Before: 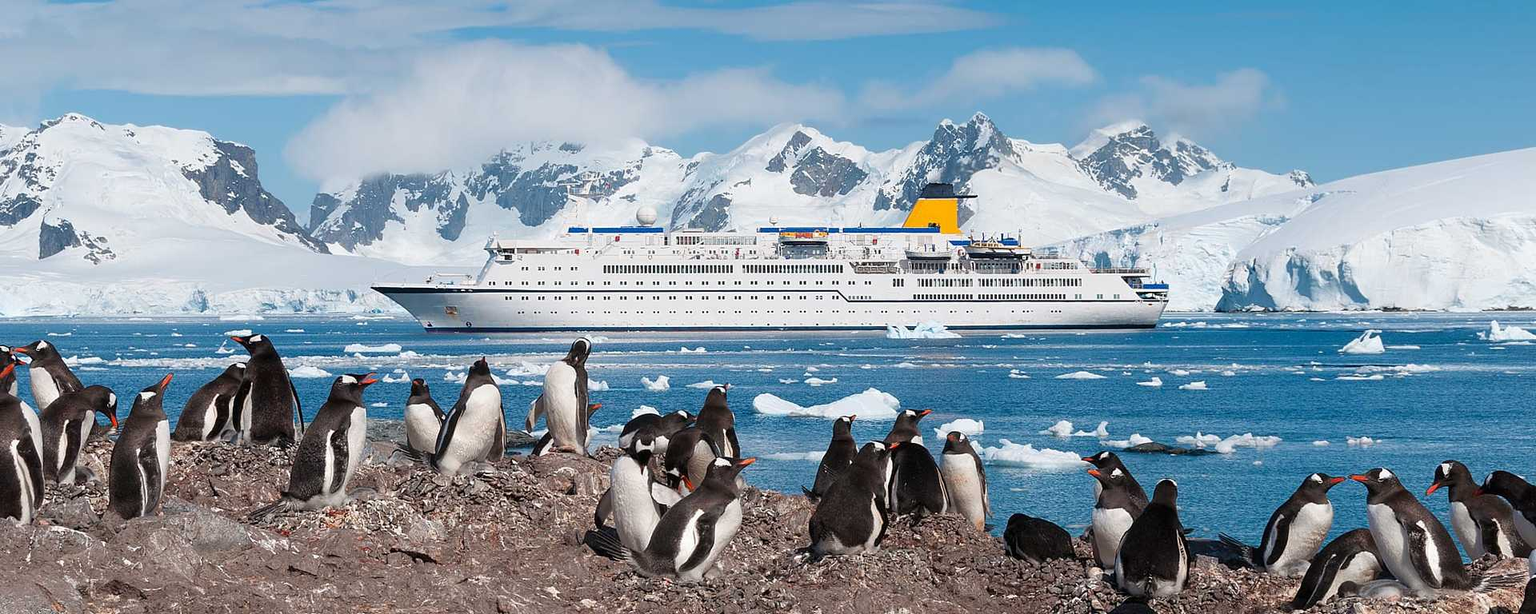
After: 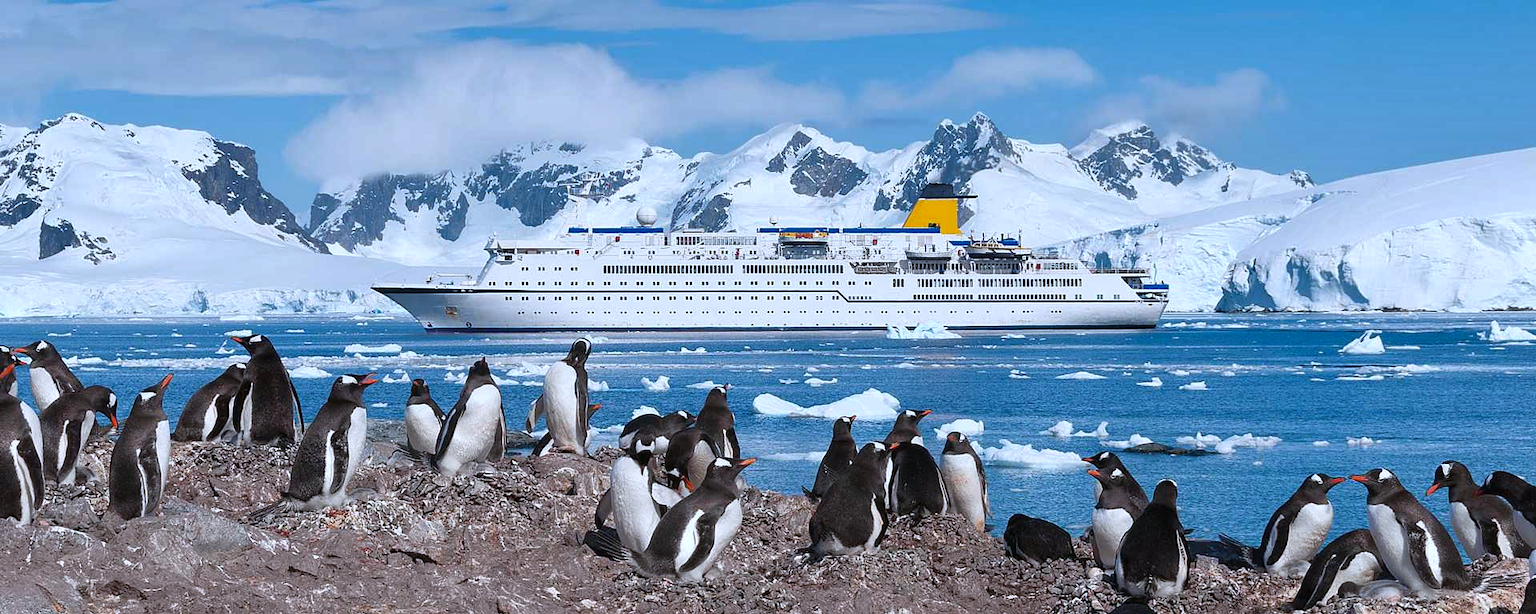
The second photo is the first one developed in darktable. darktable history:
rotate and perspective: crop left 0, crop top 0
shadows and highlights: low approximation 0.01, soften with gaussian
white balance: red 0.931, blue 1.11
exposure: black level correction -0.001, exposure 0.08 EV, compensate highlight preservation false
